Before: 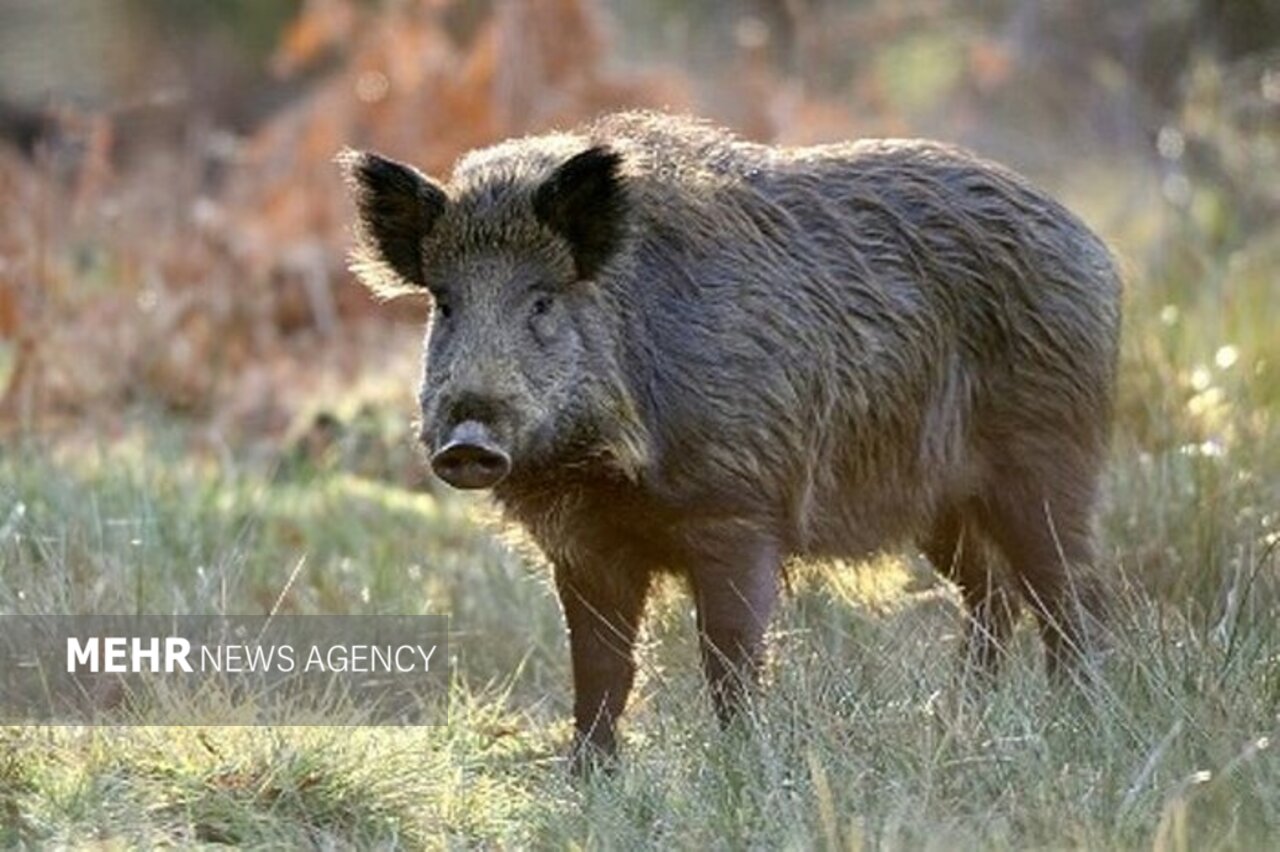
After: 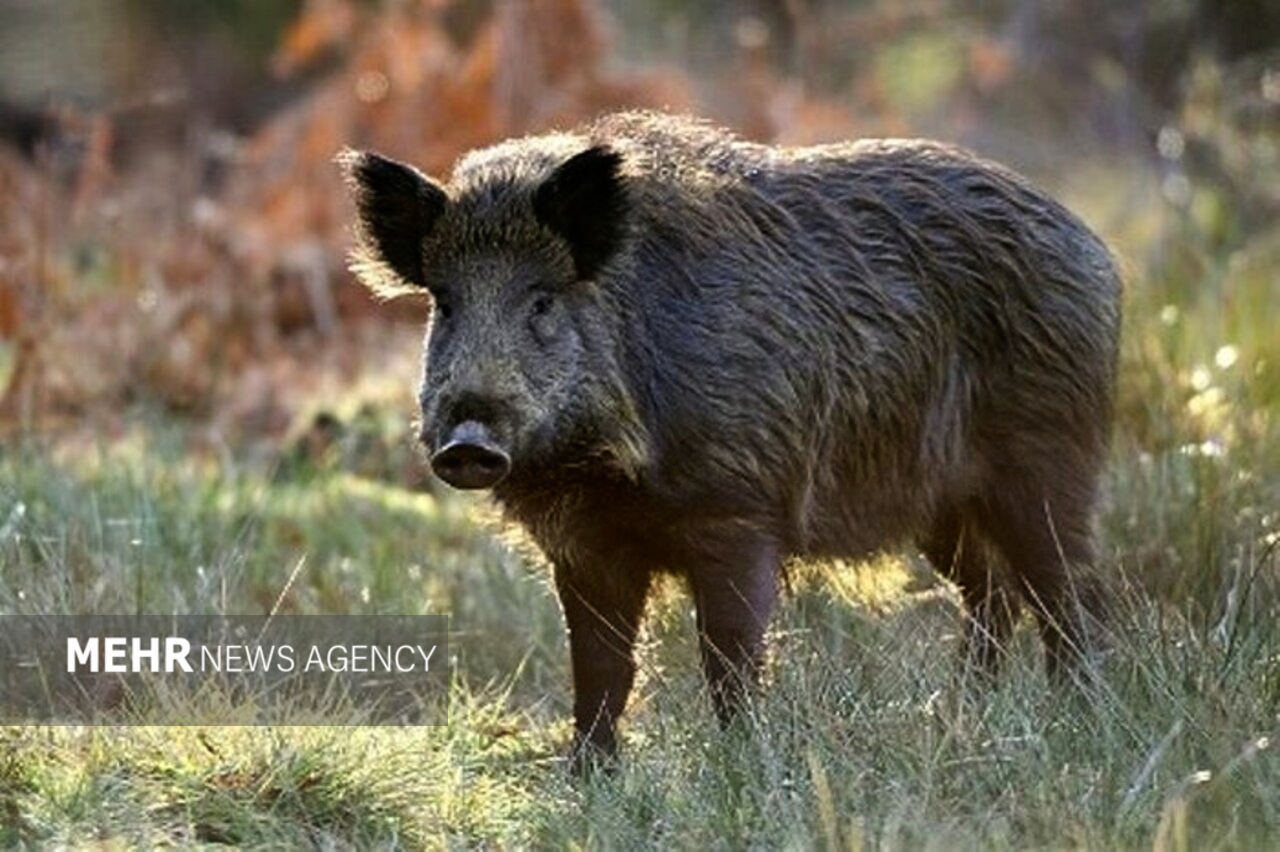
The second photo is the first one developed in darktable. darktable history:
tone curve: curves: ch0 [(0, 0) (0.153, 0.06) (1, 1)], preserve colors none
